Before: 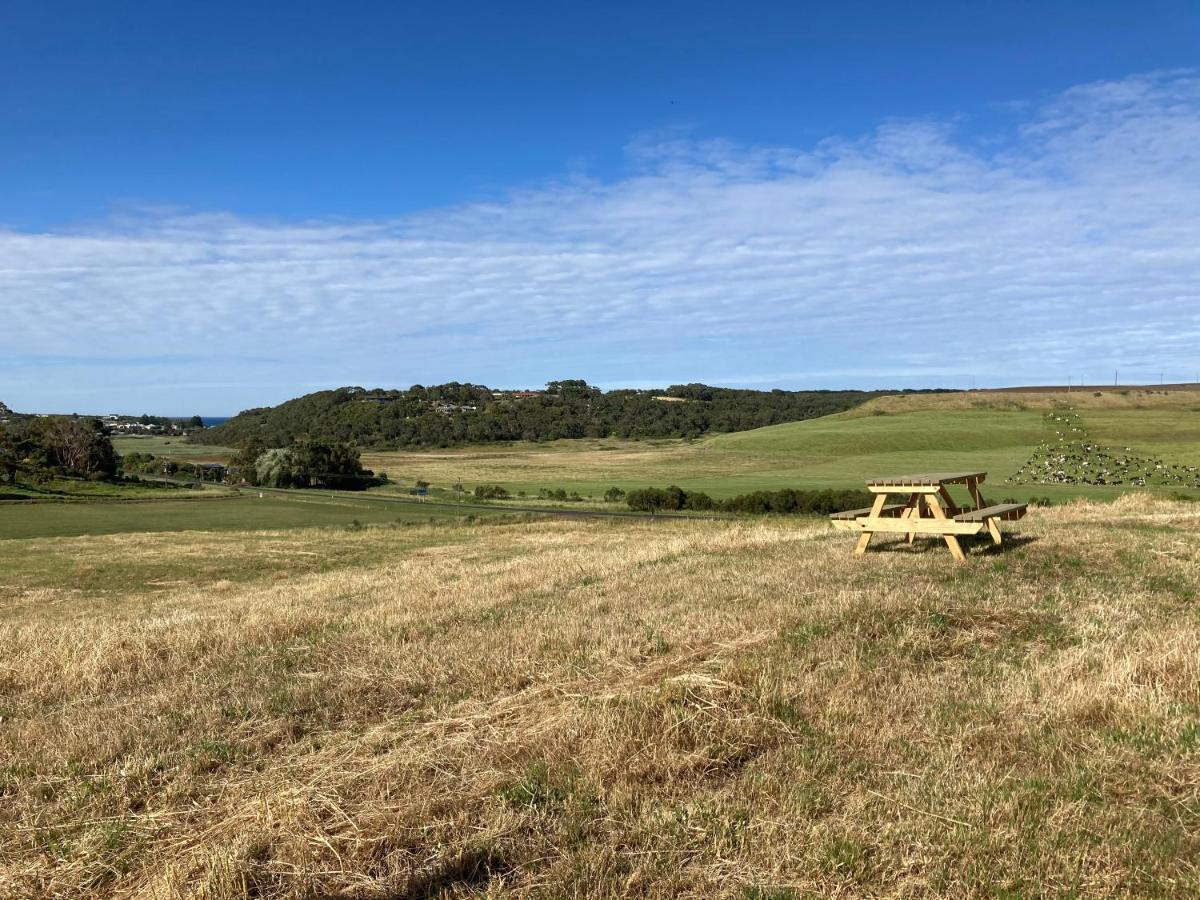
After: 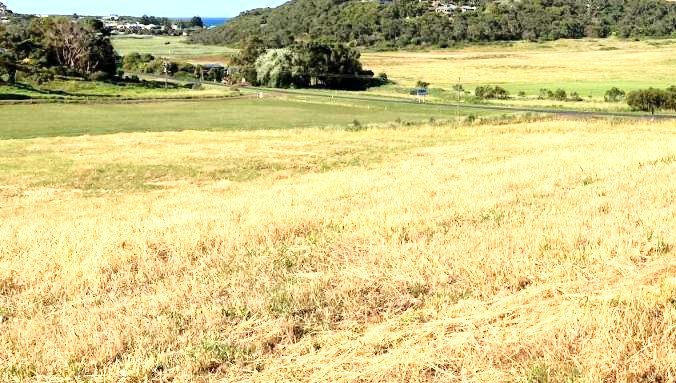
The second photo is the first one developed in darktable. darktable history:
exposure: black level correction 0.001, exposure 1.116 EV, compensate highlight preservation false
white balance: emerald 1
crop: top 44.483%, right 43.593%, bottom 12.892%
base curve: curves: ch0 [(0, 0) (0.028, 0.03) (0.121, 0.232) (0.46, 0.748) (0.859, 0.968) (1, 1)]
